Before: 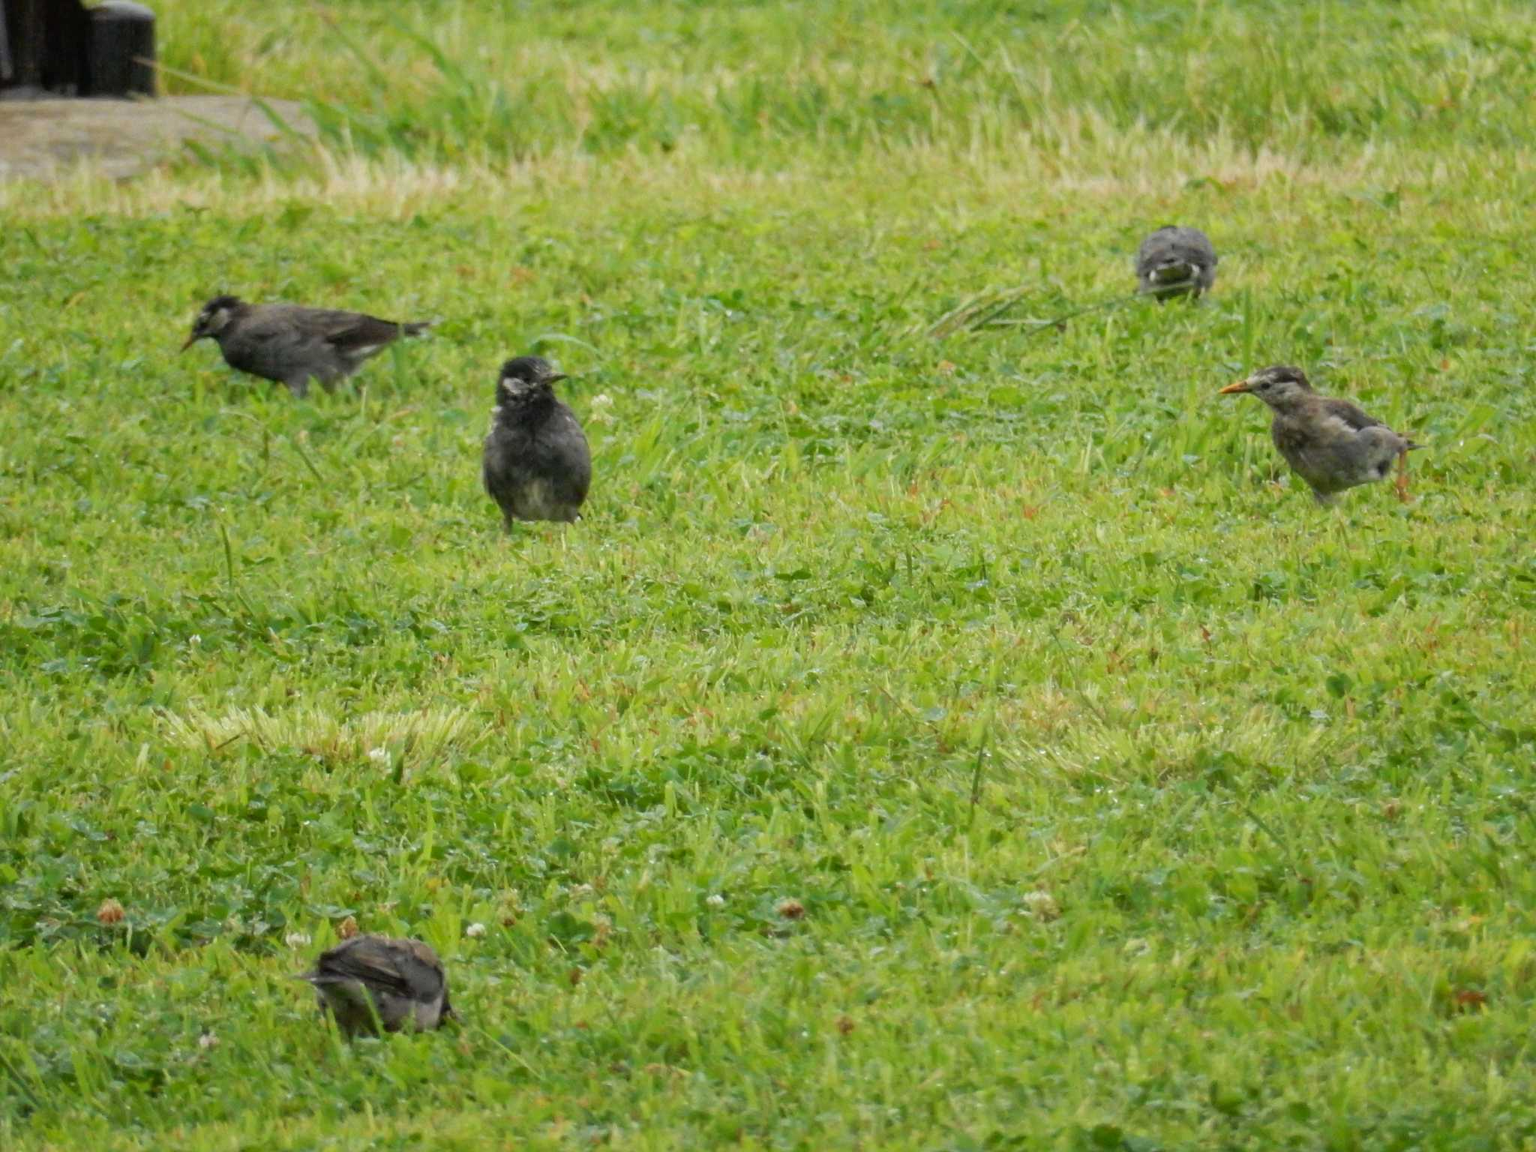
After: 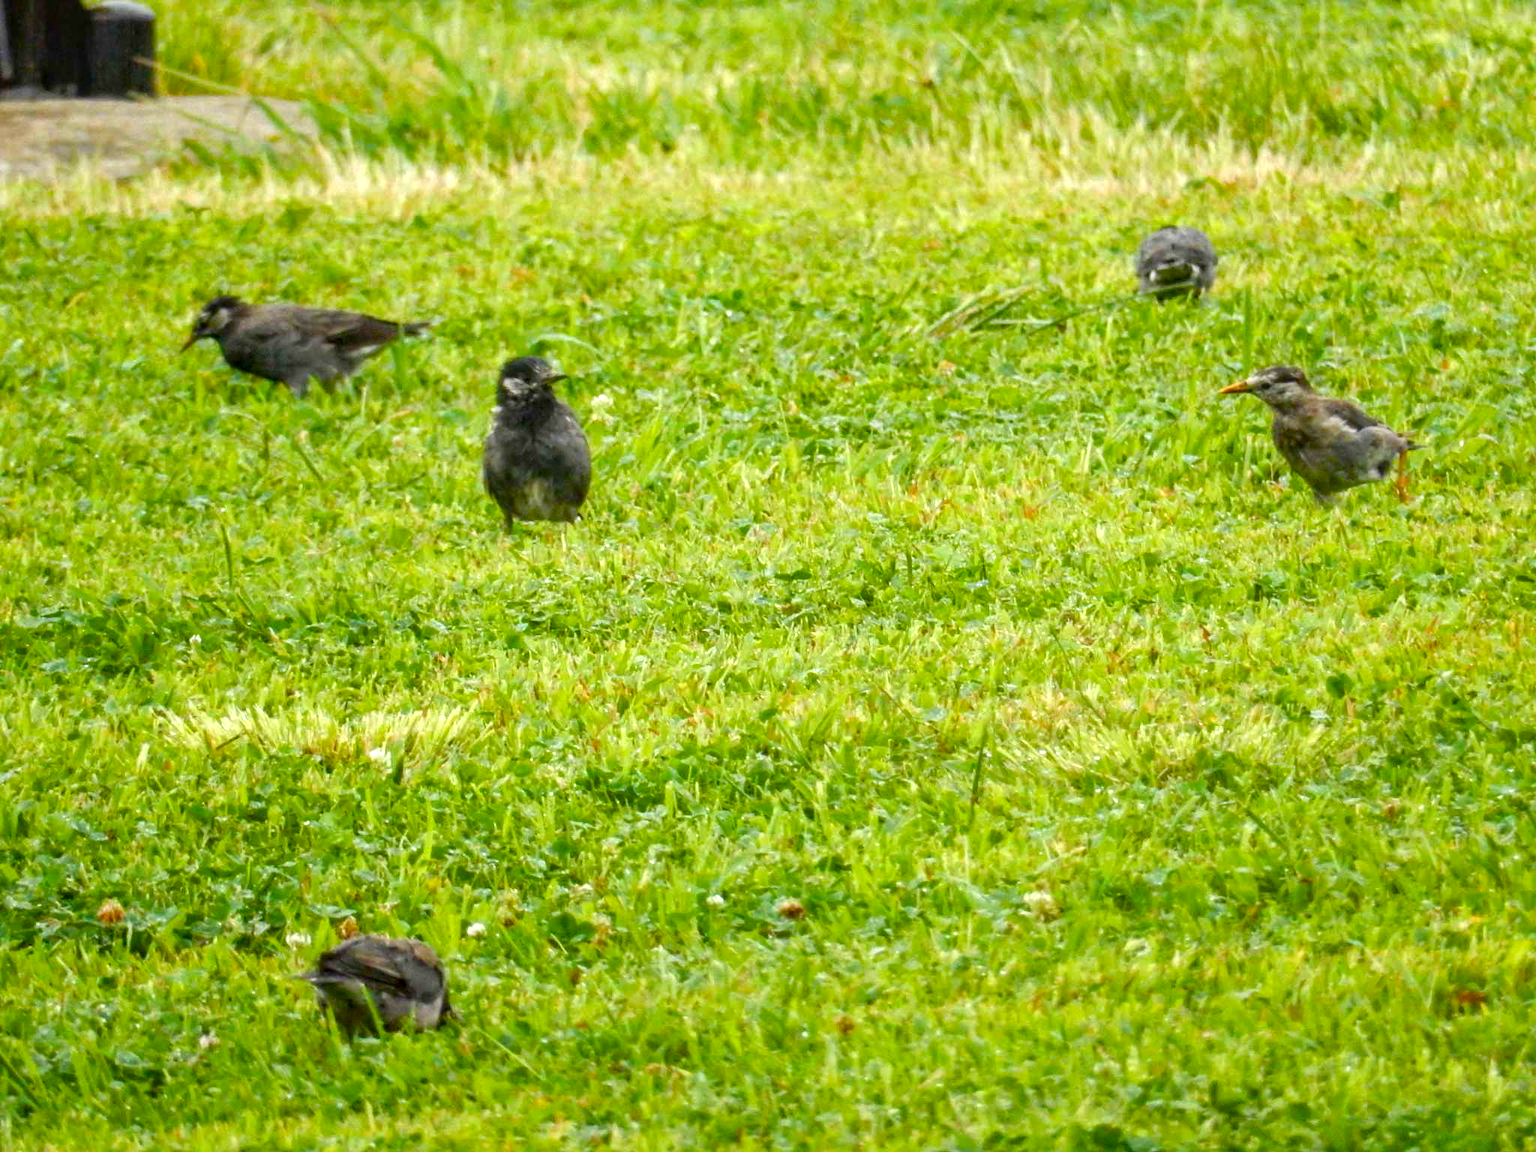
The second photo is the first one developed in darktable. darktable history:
local contrast: on, module defaults
color balance rgb: linear chroma grading › shadows -2.2%, linear chroma grading › highlights -15%, linear chroma grading › global chroma -10%, linear chroma grading › mid-tones -10%, perceptual saturation grading › global saturation 45%, perceptual saturation grading › highlights -50%, perceptual saturation grading › shadows 30%, perceptual brilliance grading › global brilliance 18%, global vibrance 45%
